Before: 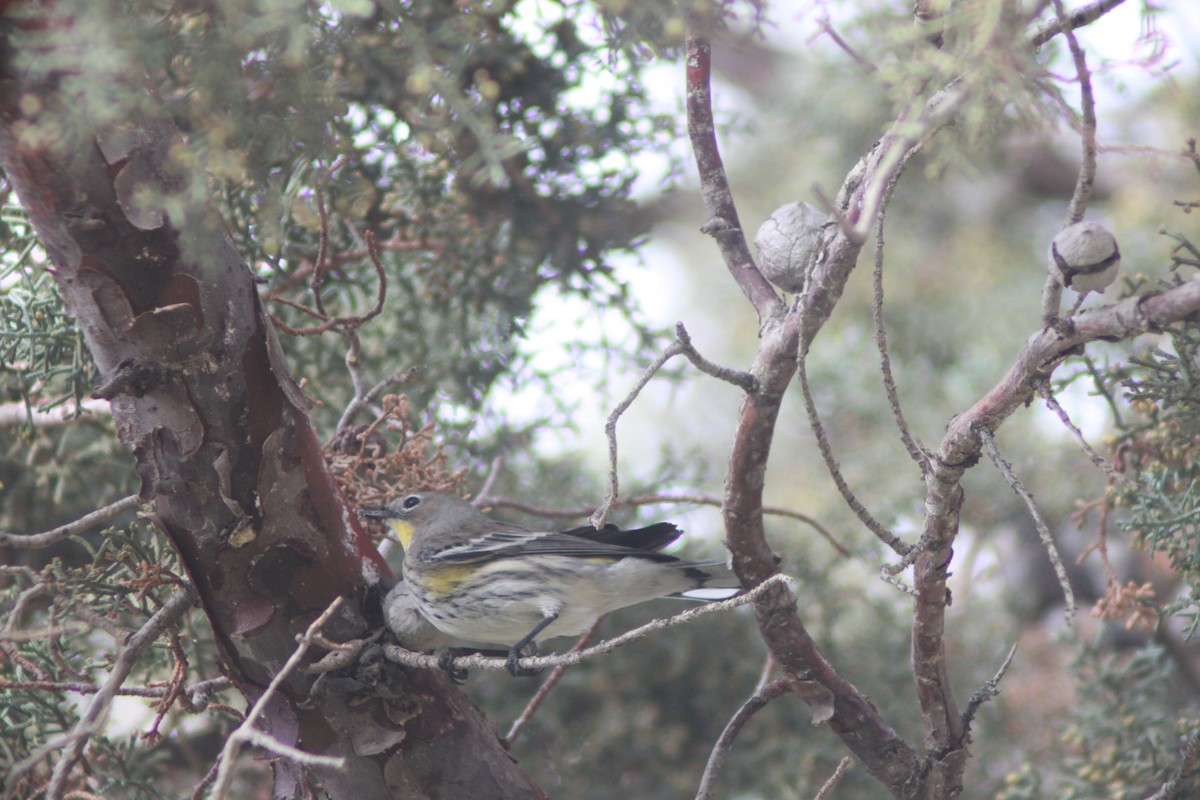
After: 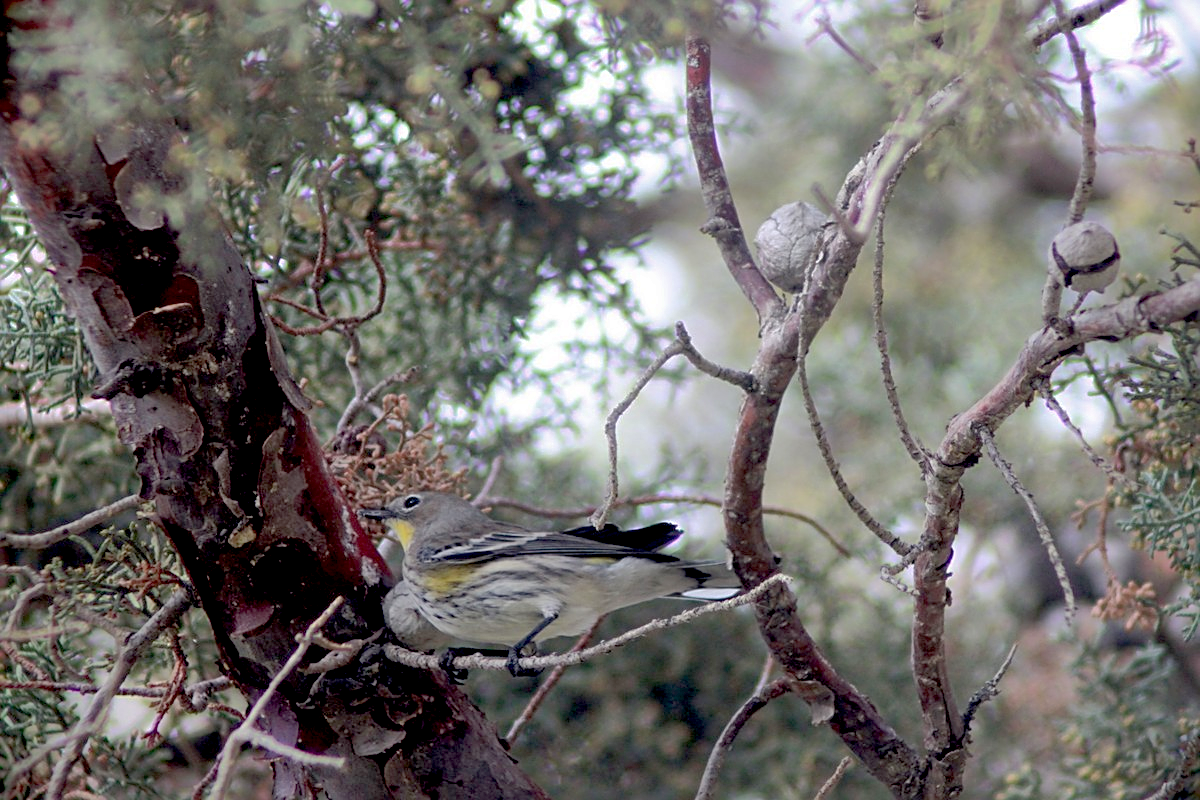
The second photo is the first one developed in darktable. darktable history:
shadows and highlights: shadows 40.29, highlights -59.94, highlights color adjustment 72.85%
sharpen: on, module defaults
exposure: black level correction 0.057, compensate exposure bias true, compensate highlight preservation false
